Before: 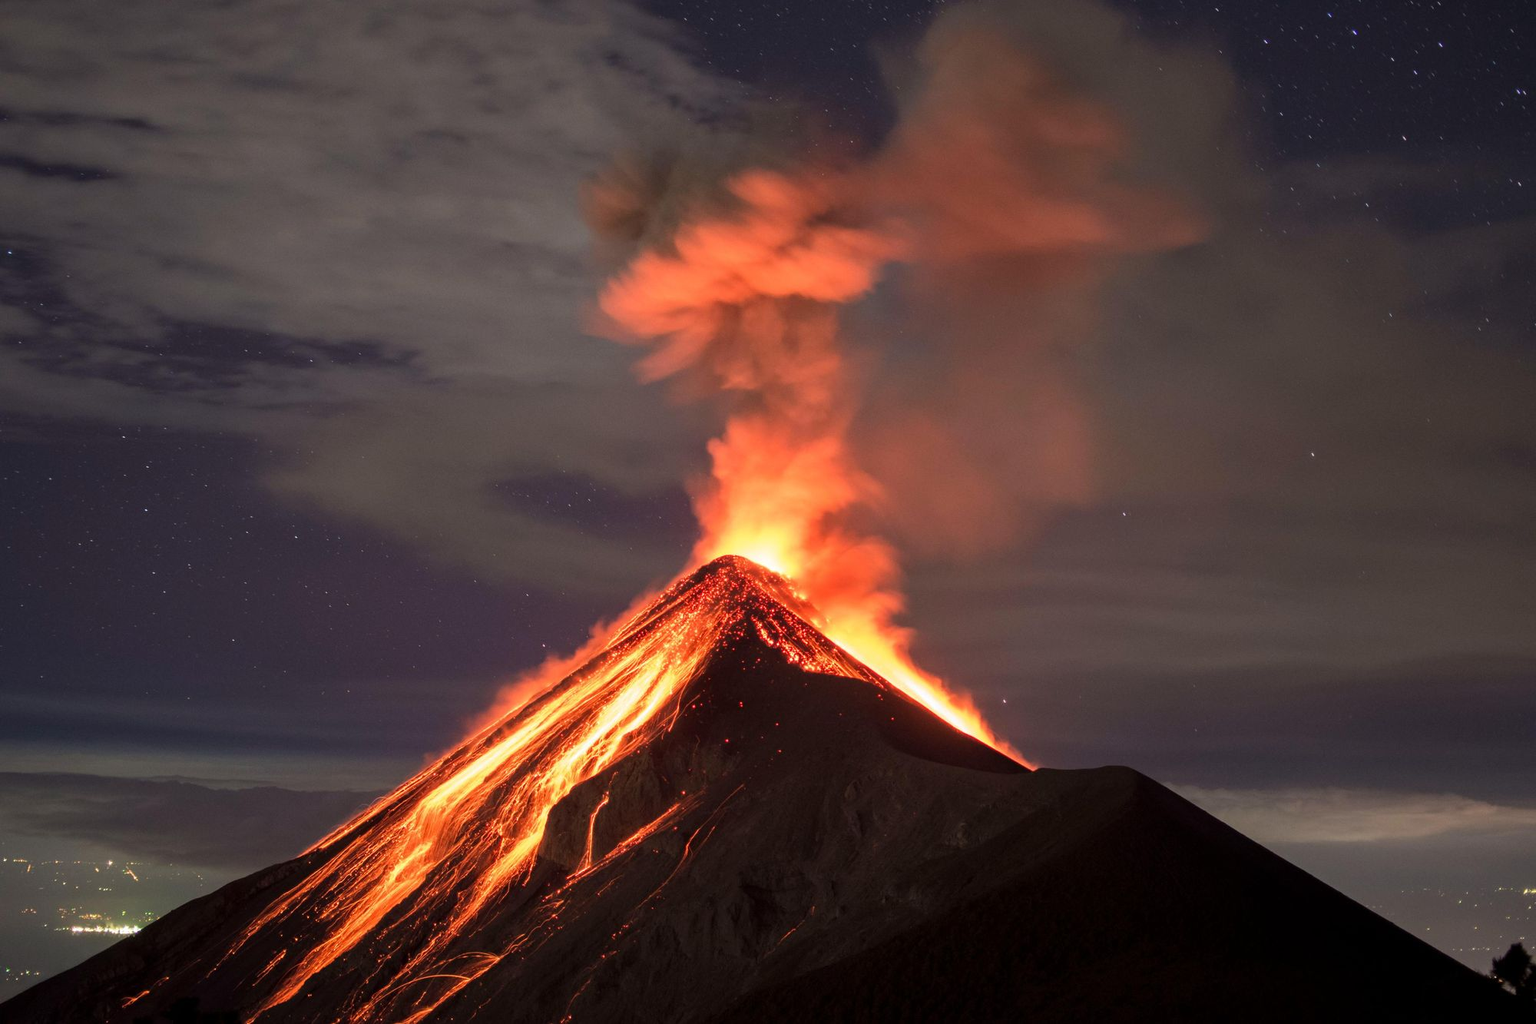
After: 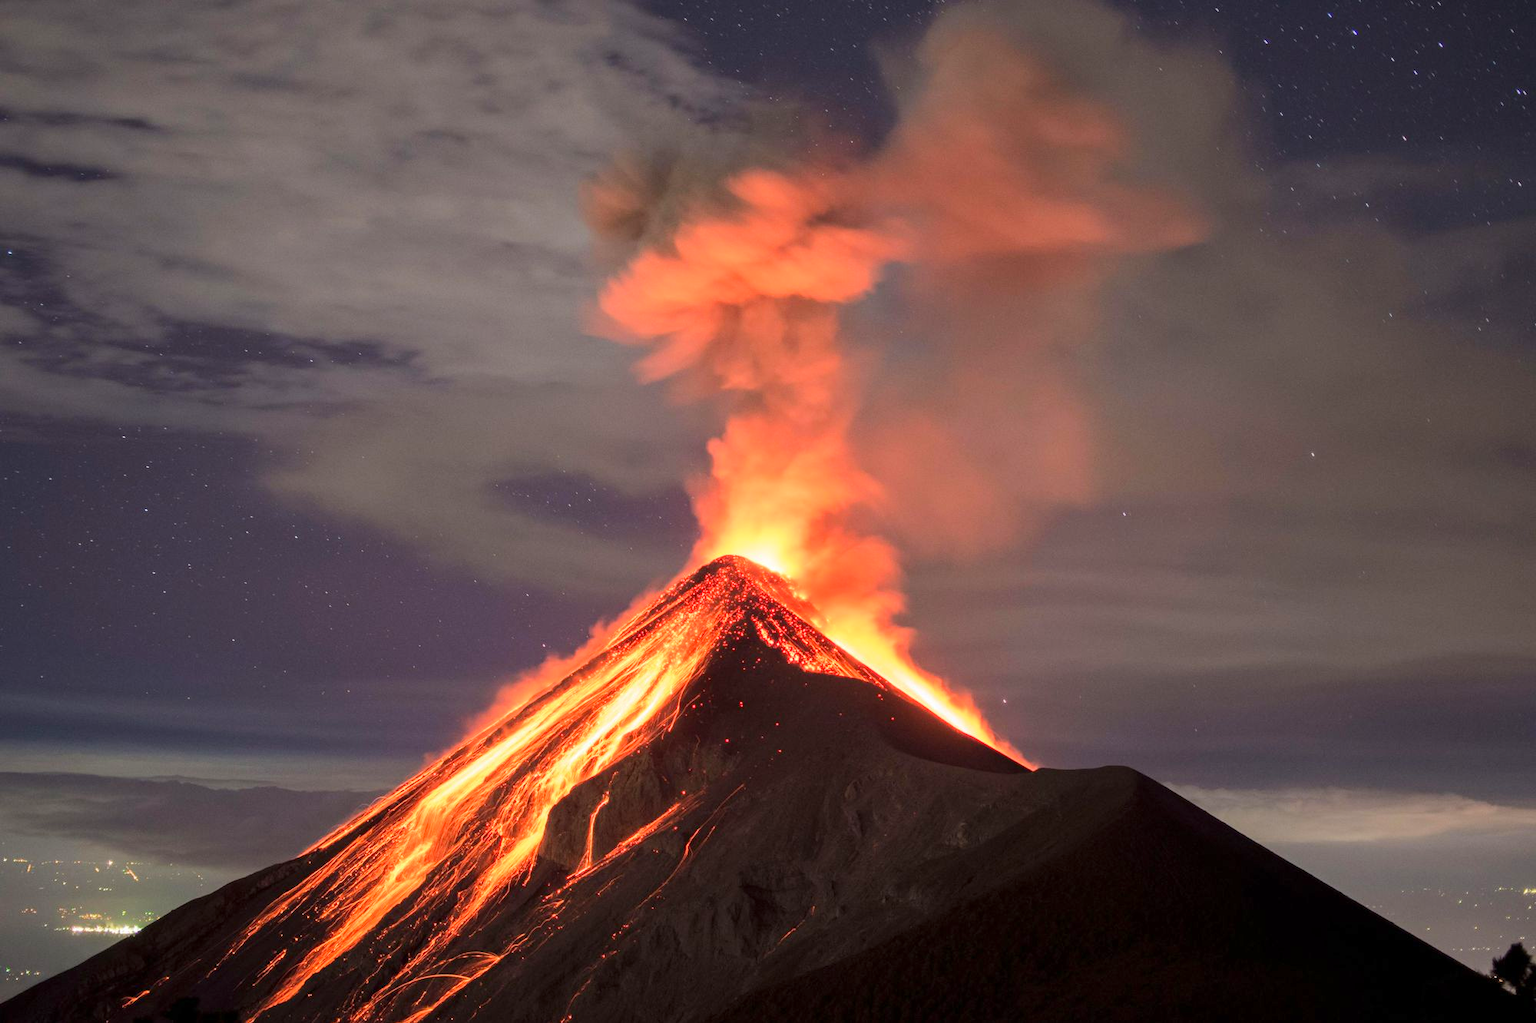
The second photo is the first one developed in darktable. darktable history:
base curve: curves: ch0 [(0, 0) (0.158, 0.273) (0.879, 0.895) (1, 1)]
